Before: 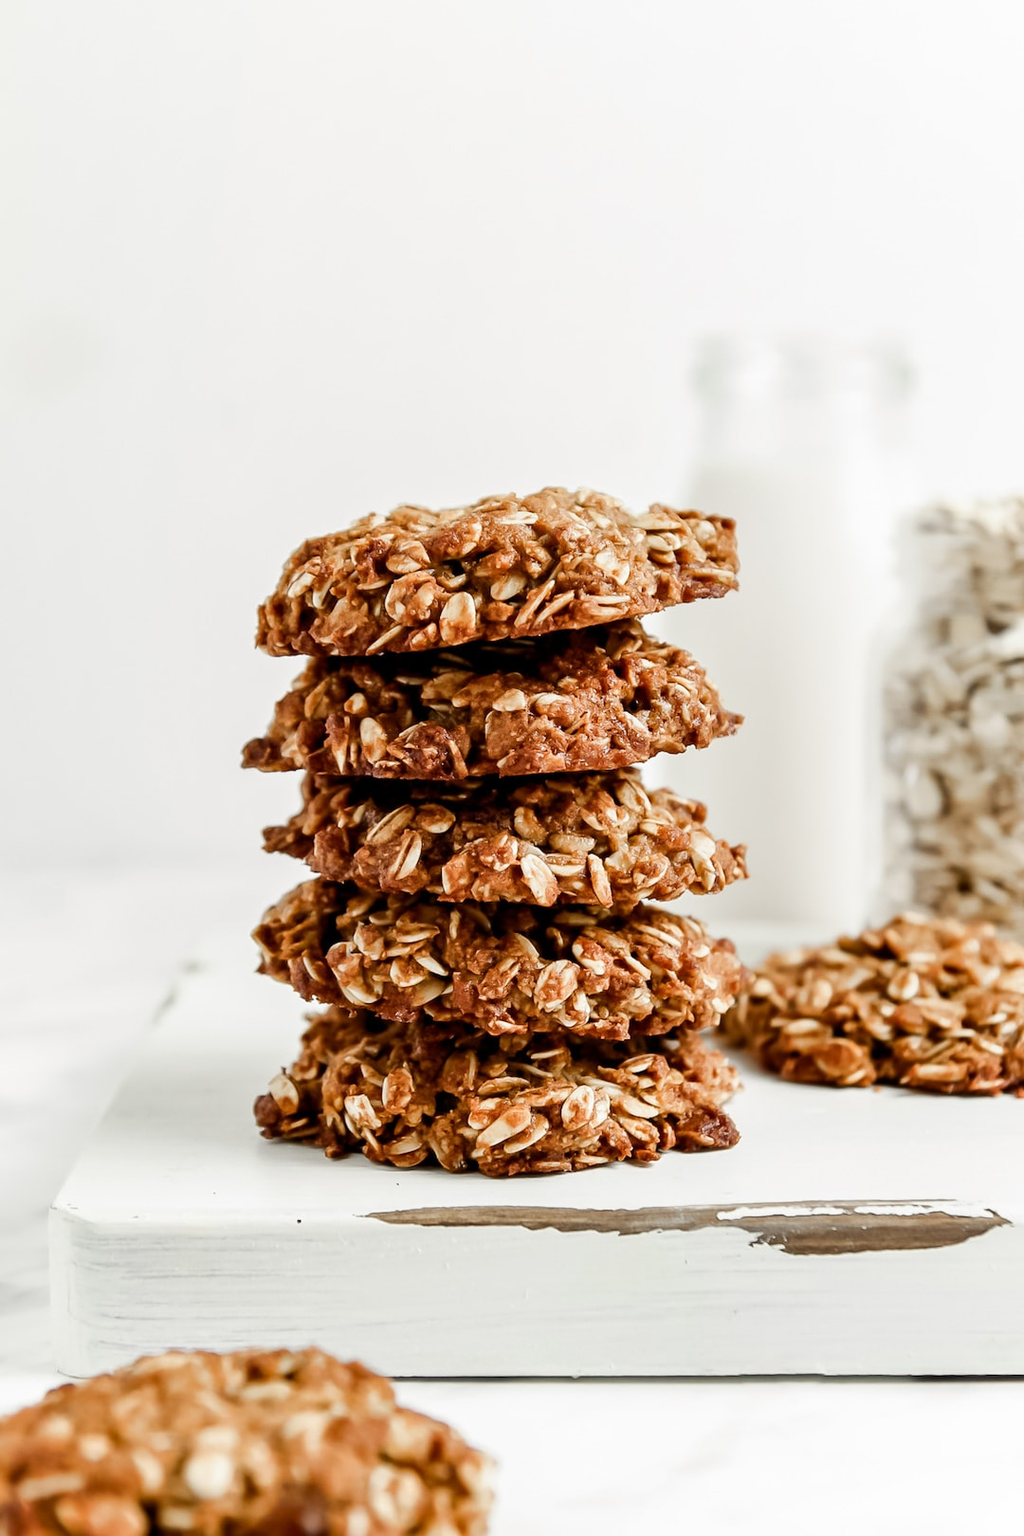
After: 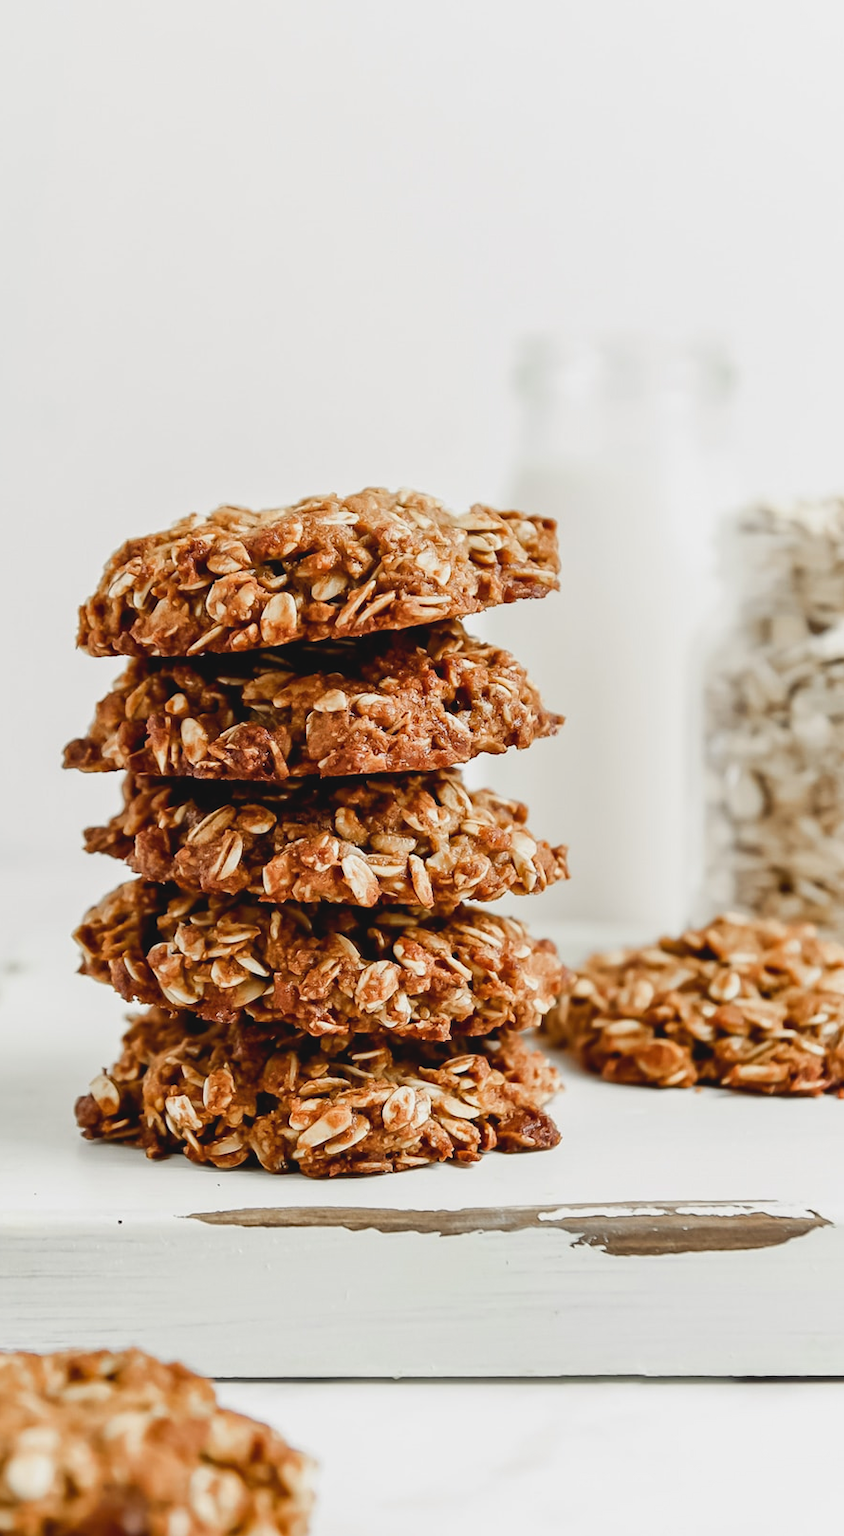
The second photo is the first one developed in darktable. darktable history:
contrast brightness saturation: contrast -0.11
crop: left 17.582%, bottom 0.031%
